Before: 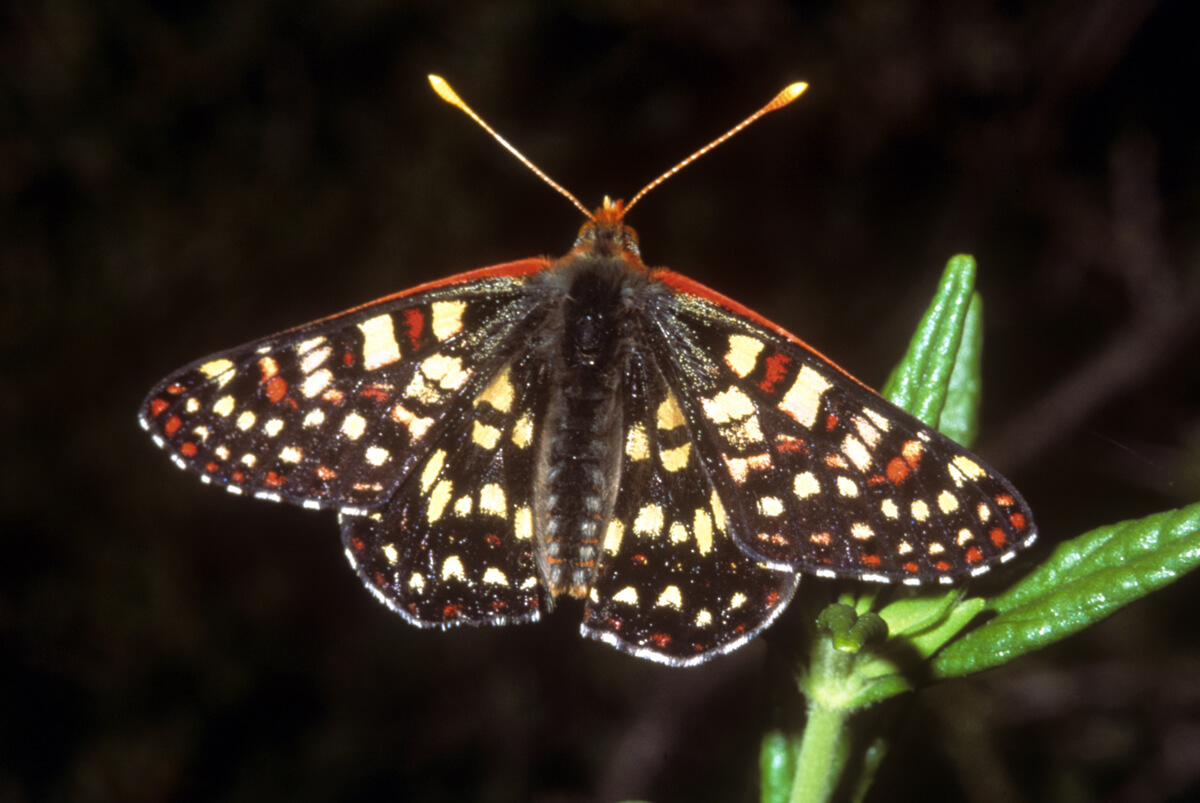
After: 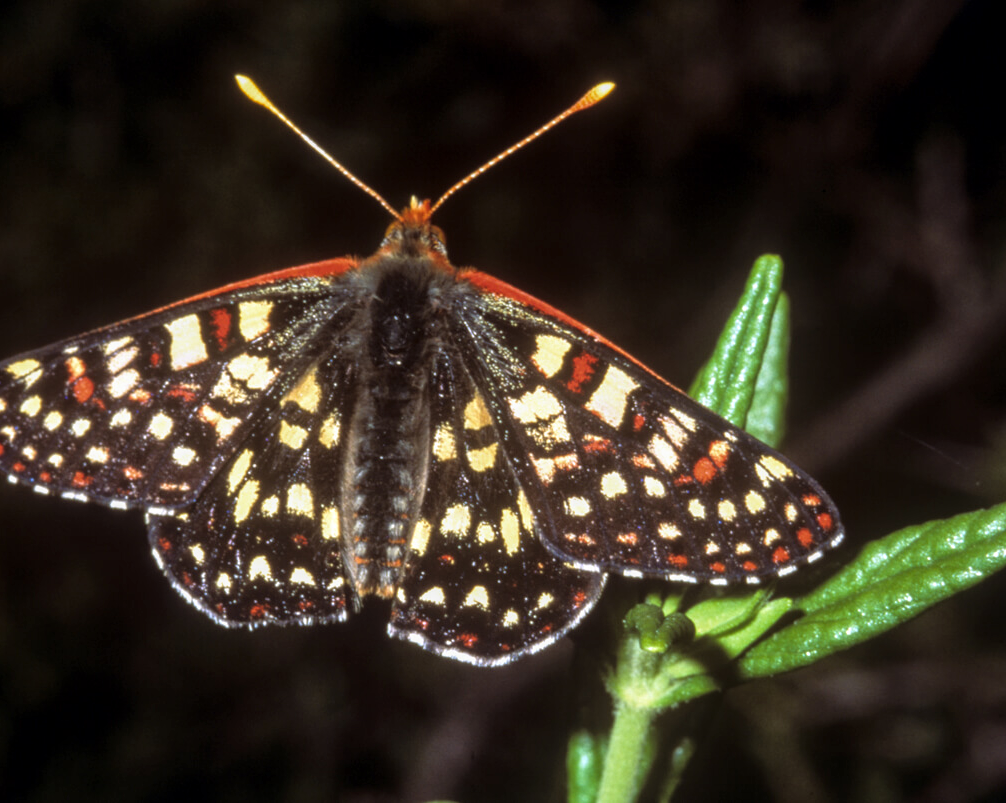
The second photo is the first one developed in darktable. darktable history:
crop: left 16.09%
local contrast: on, module defaults
